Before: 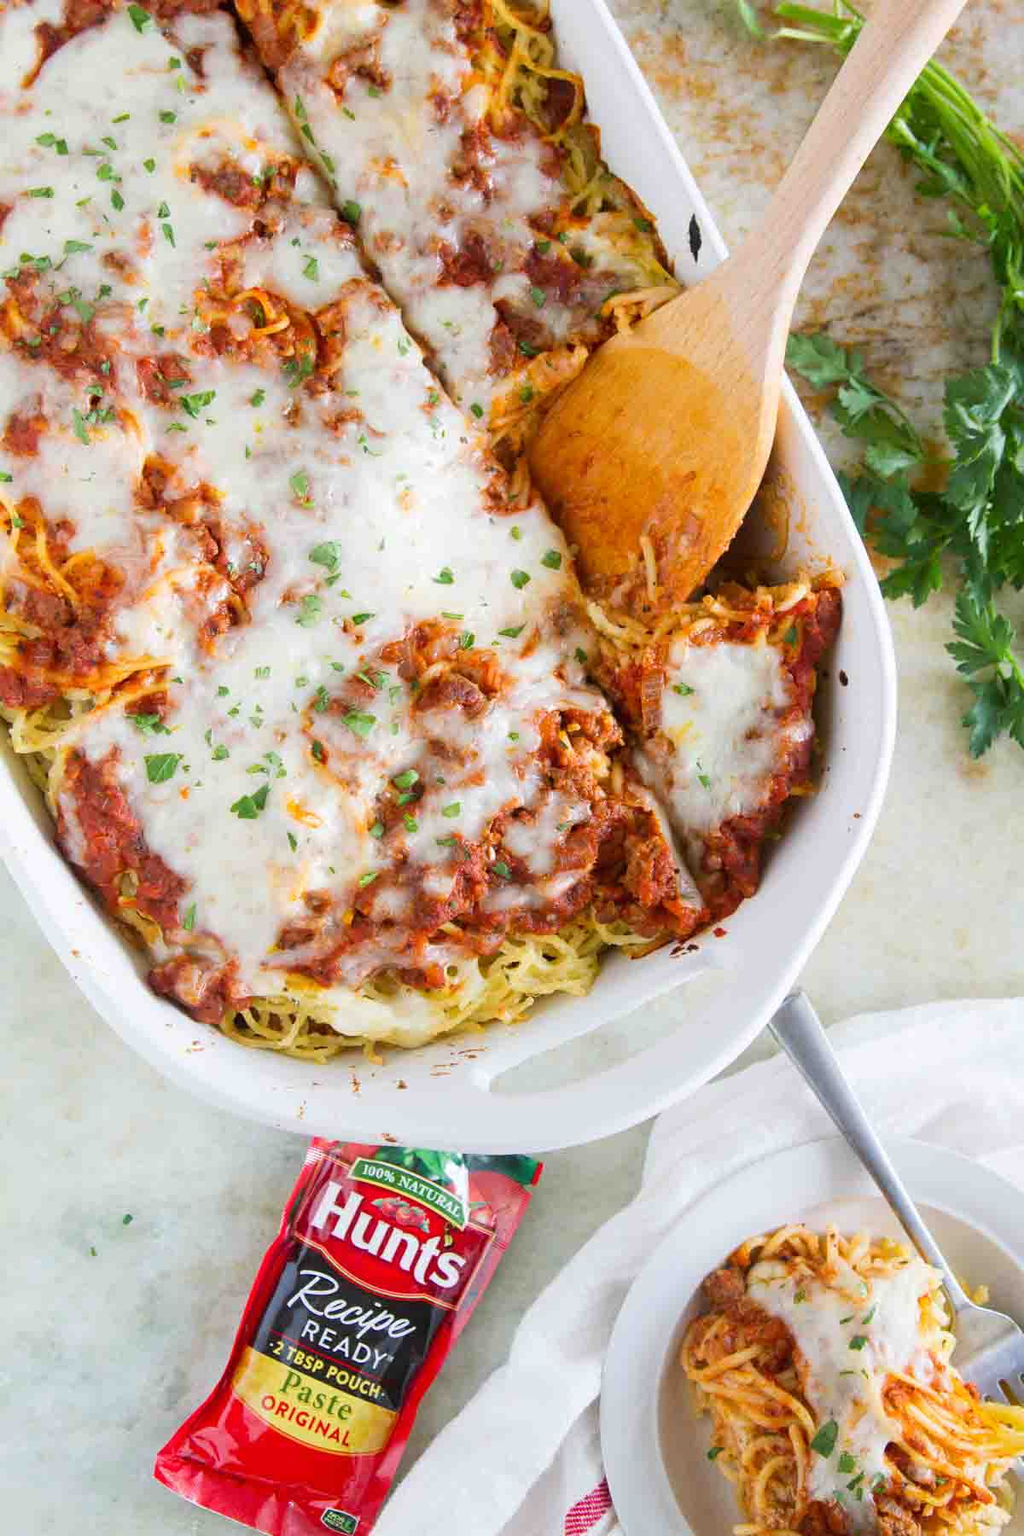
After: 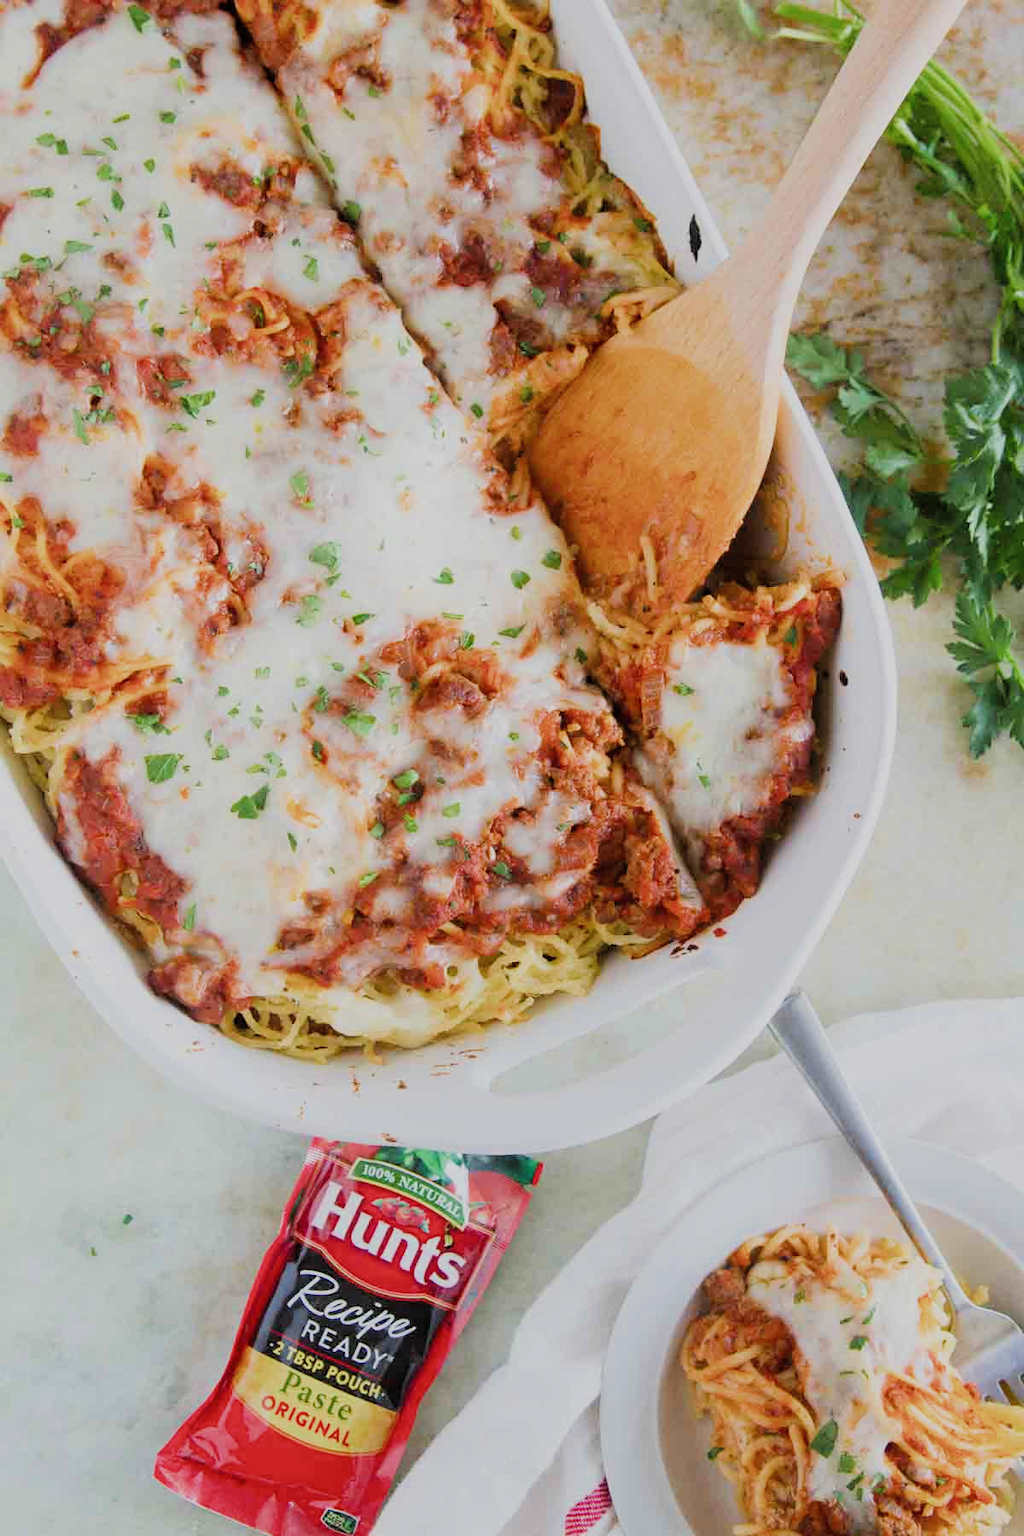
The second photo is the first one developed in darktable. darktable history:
filmic rgb: black relative exposure -7.65 EV, white relative exposure 4.56 EV, threshold 5.95 EV, hardness 3.61, add noise in highlights 0.001, color science v3 (2019), use custom middle-gray values true, contrast in highlights soft, enable highlight reconstruction true
